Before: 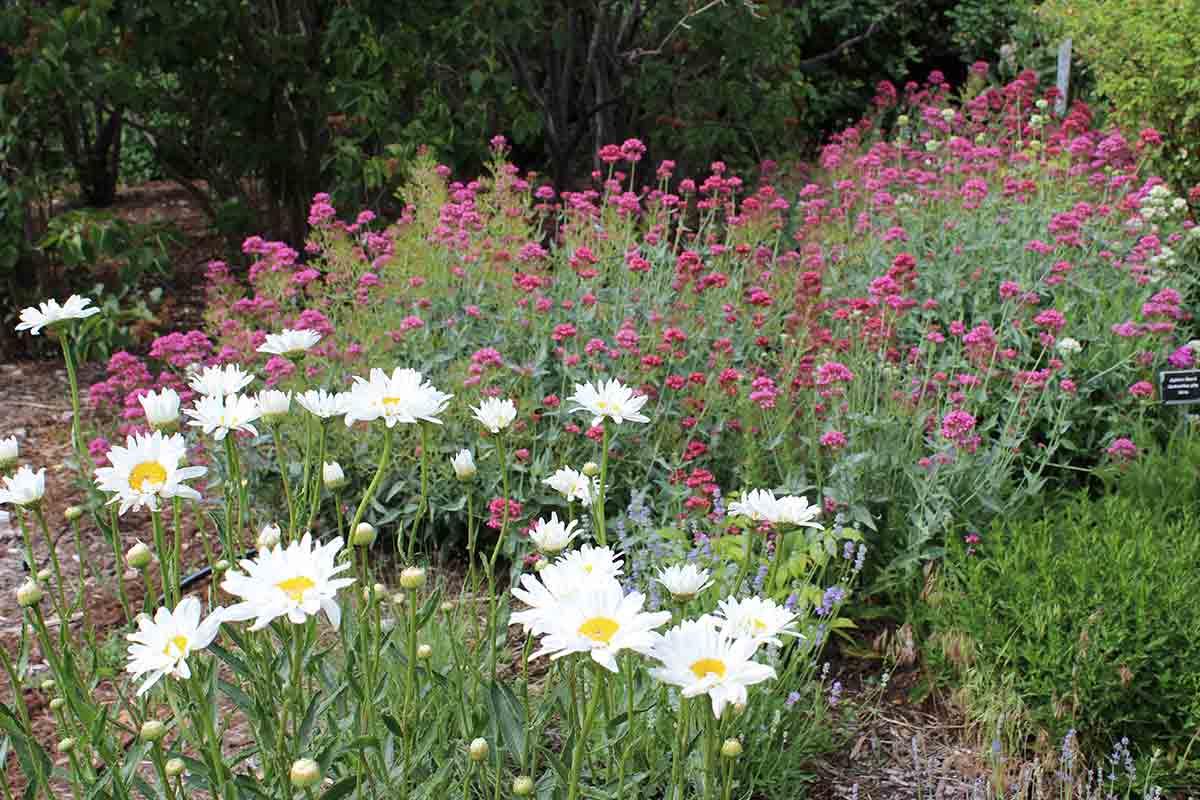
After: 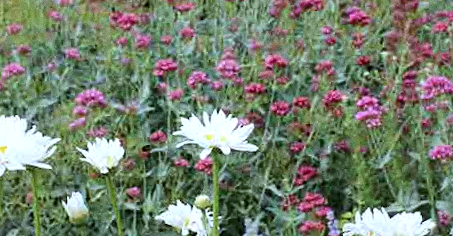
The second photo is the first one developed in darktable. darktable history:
grain: on, module defaults
rotate and perspective: rotation -4.57°, crop left 0.054, crop right 0.944, crop top 0.087, crop bottom 0.914
crop: left 31.751%, top 32.172%, right 27.8%, bottom 35.83%
white balance: red 0.924, blue 1.095
contrast brightness saturation: saturation -0.04
color correction: highlights b* 3
local contrast: mode bilateral grid, contrast 25, coarseness 60, detail 151%, midtone range 0.2
